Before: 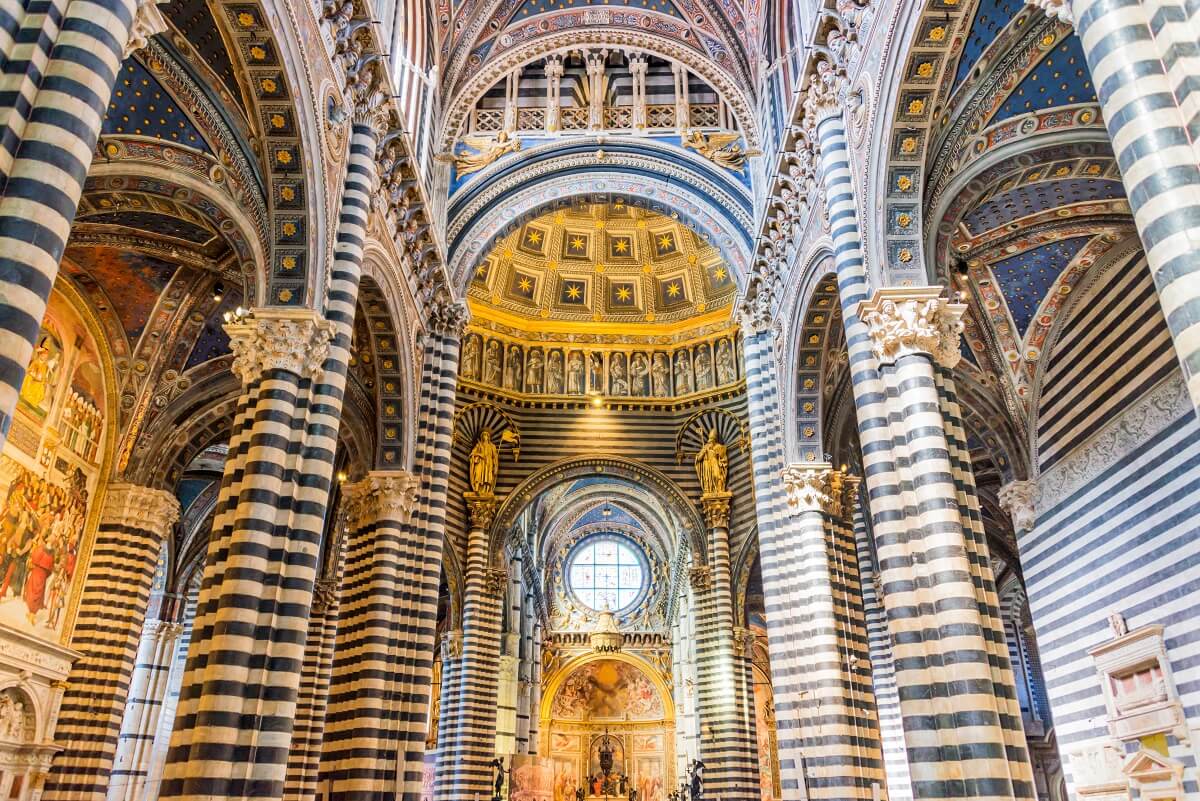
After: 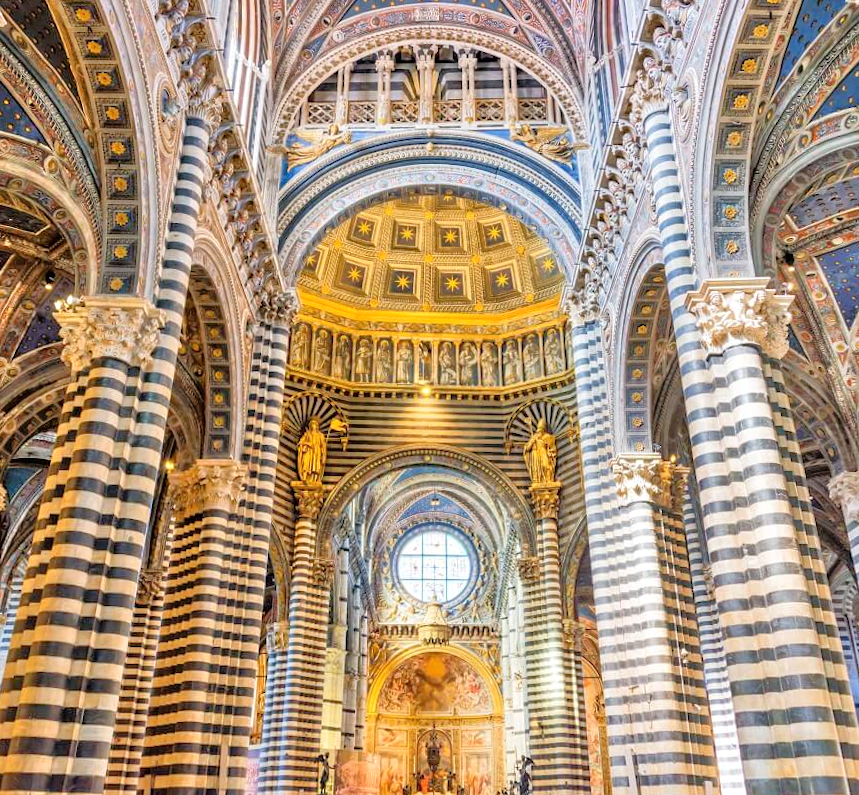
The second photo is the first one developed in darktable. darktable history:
tone equalizer: -7 EV 0.15 EV, -6 EV 0.6 EV, -5 EV 1.15 EV, -4 EV 1.33 EV, -3 EV 1.15 EV, -2 EV 0.6 EV, -1 EV 0.15 EV, mask exposure compensation -0.5 EV
crop: left 13.443%, right 13.31%
rotate and perspective: rotation 0.226°, lens shift (vertical) -0.042, crop left 0.023, crop right 0.982, crop top 0.006, crop bottom 0.994
